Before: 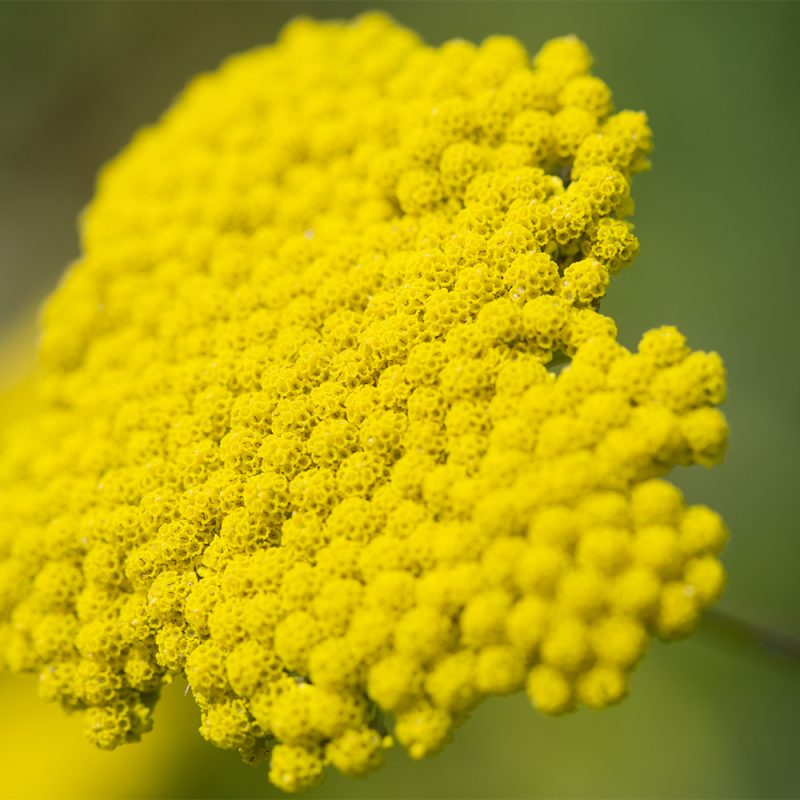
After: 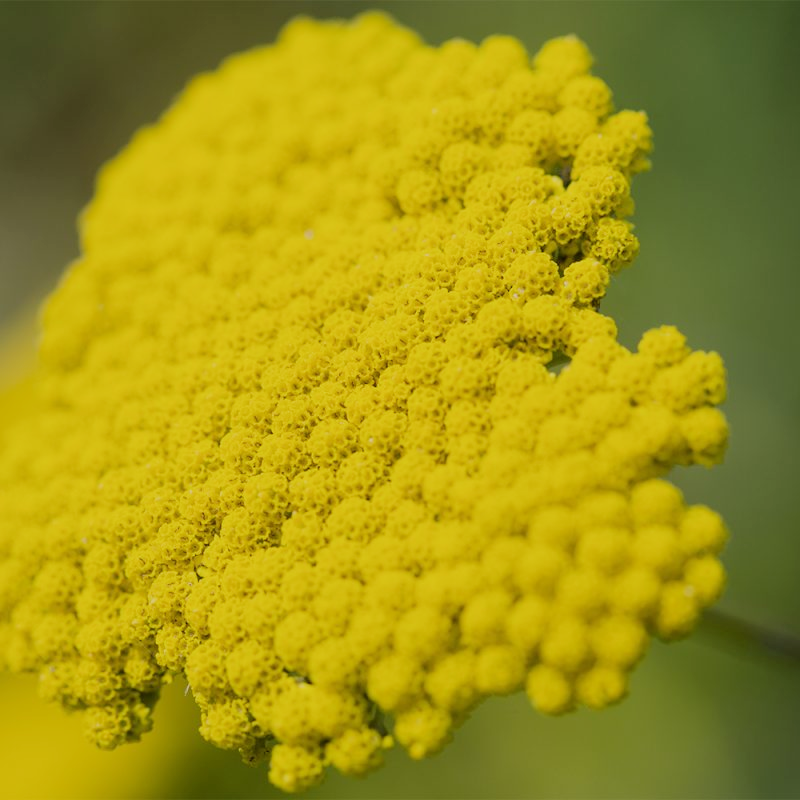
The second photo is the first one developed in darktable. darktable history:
exposure: compensate exposure bias true, compensate highlight preservation false
filmic rgb: black relative exposure -7.65 EV, white relative exposure 4.56 EV, hardness 3.61
